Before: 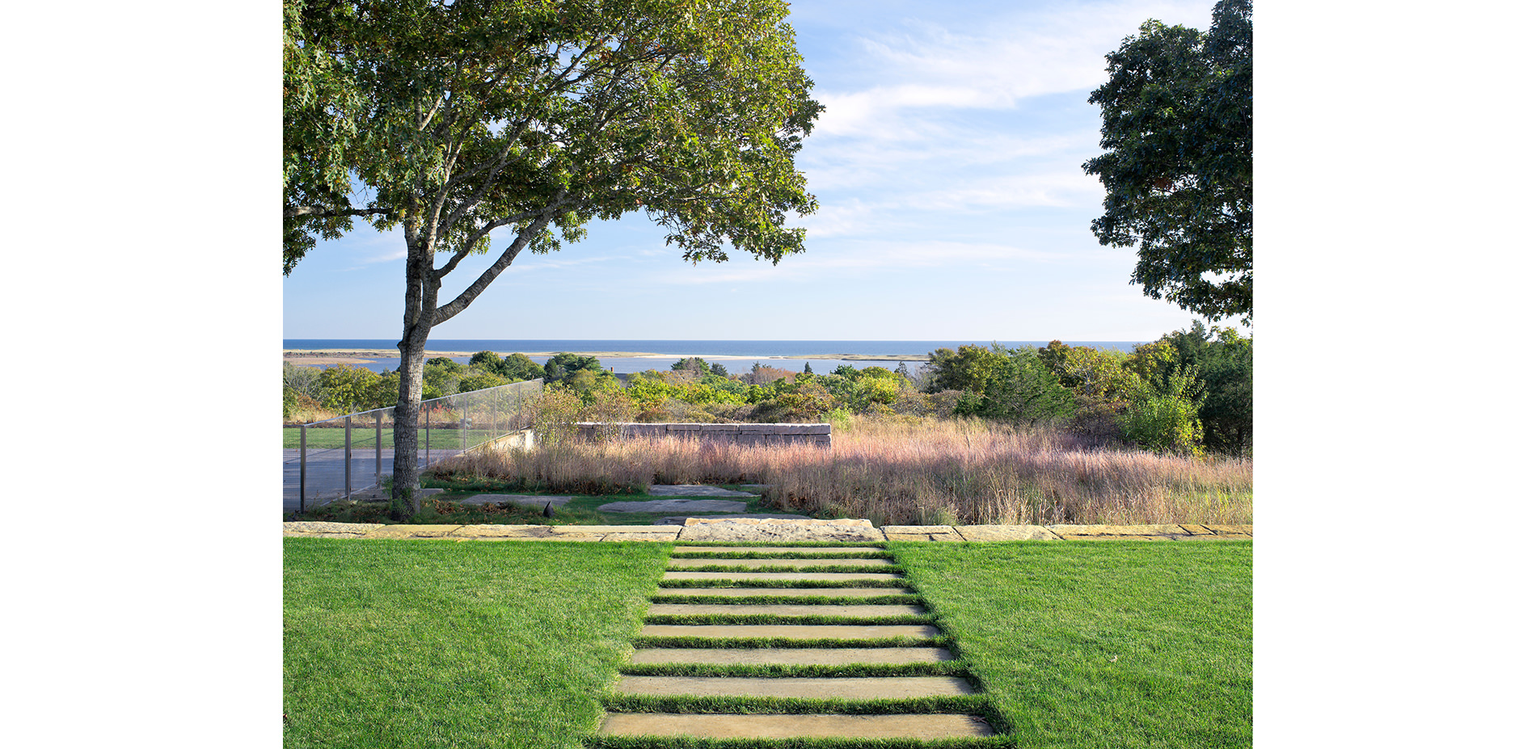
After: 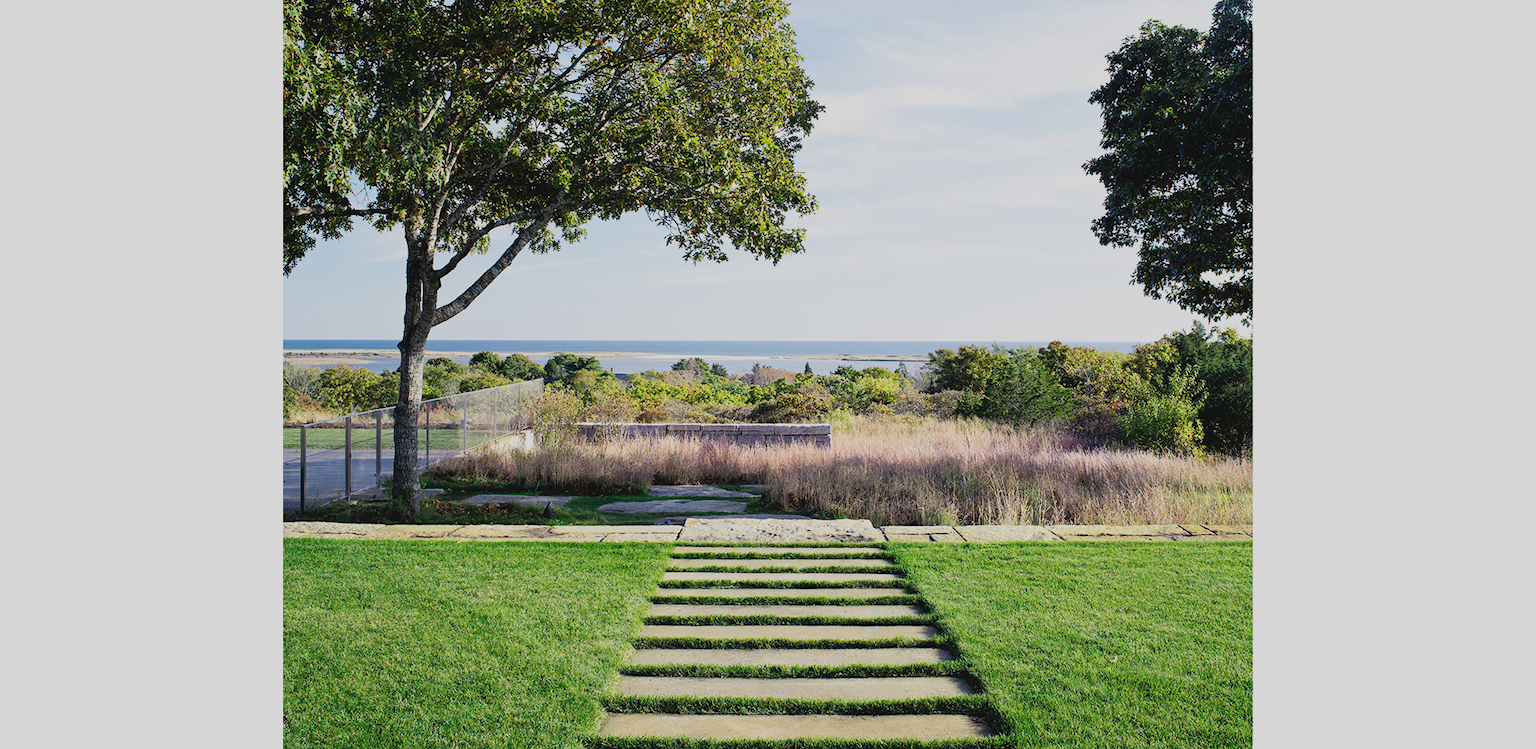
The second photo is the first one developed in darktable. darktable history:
sigmoid: contrast 1.7, skew -0.2, preserve hue 0%, red attenuation 0.1, red rotation 0.035, green attenuation 0.1, green rotation -0.017, blue attenuation 0.15, blue rotation -0.052, base primaries Rec2020
contrast brightness saturation: contrast -0.1, saturation -0.1
